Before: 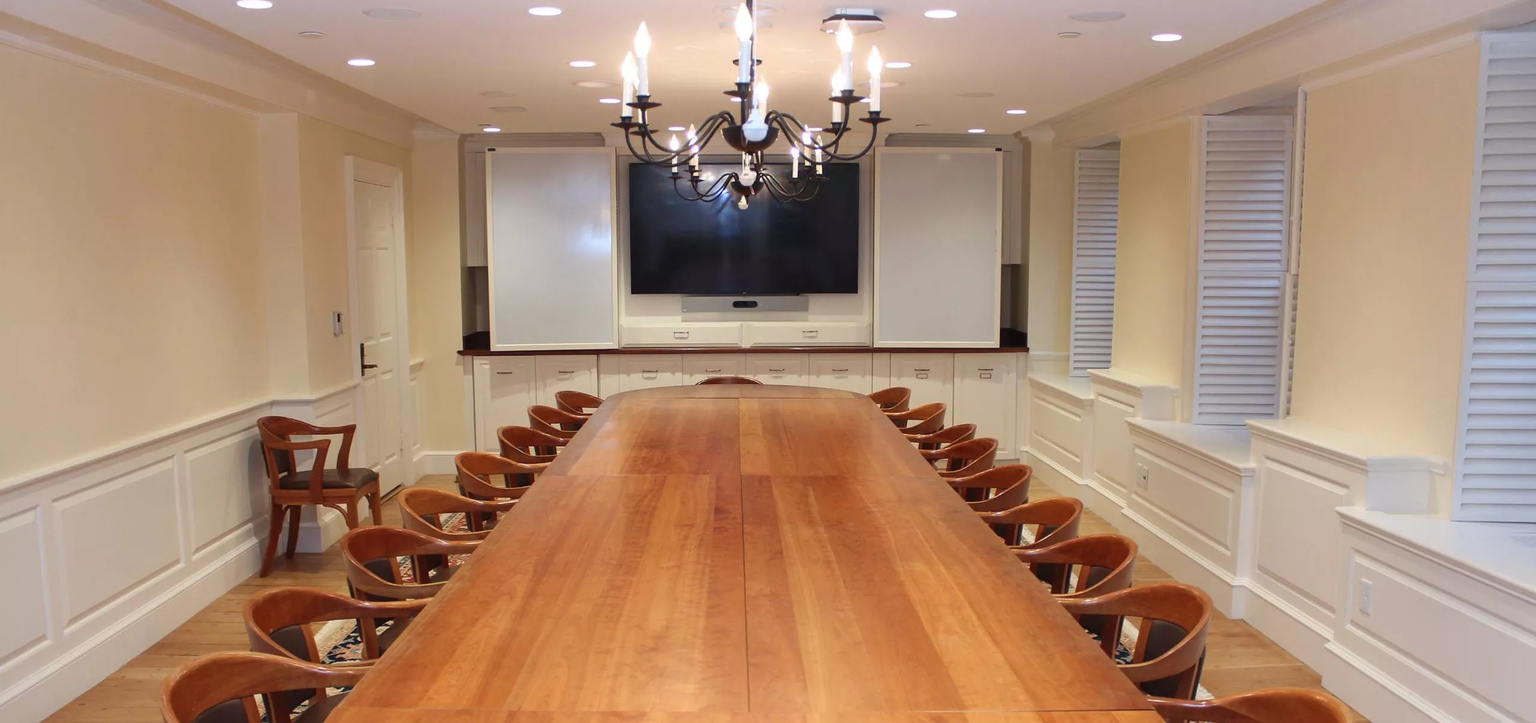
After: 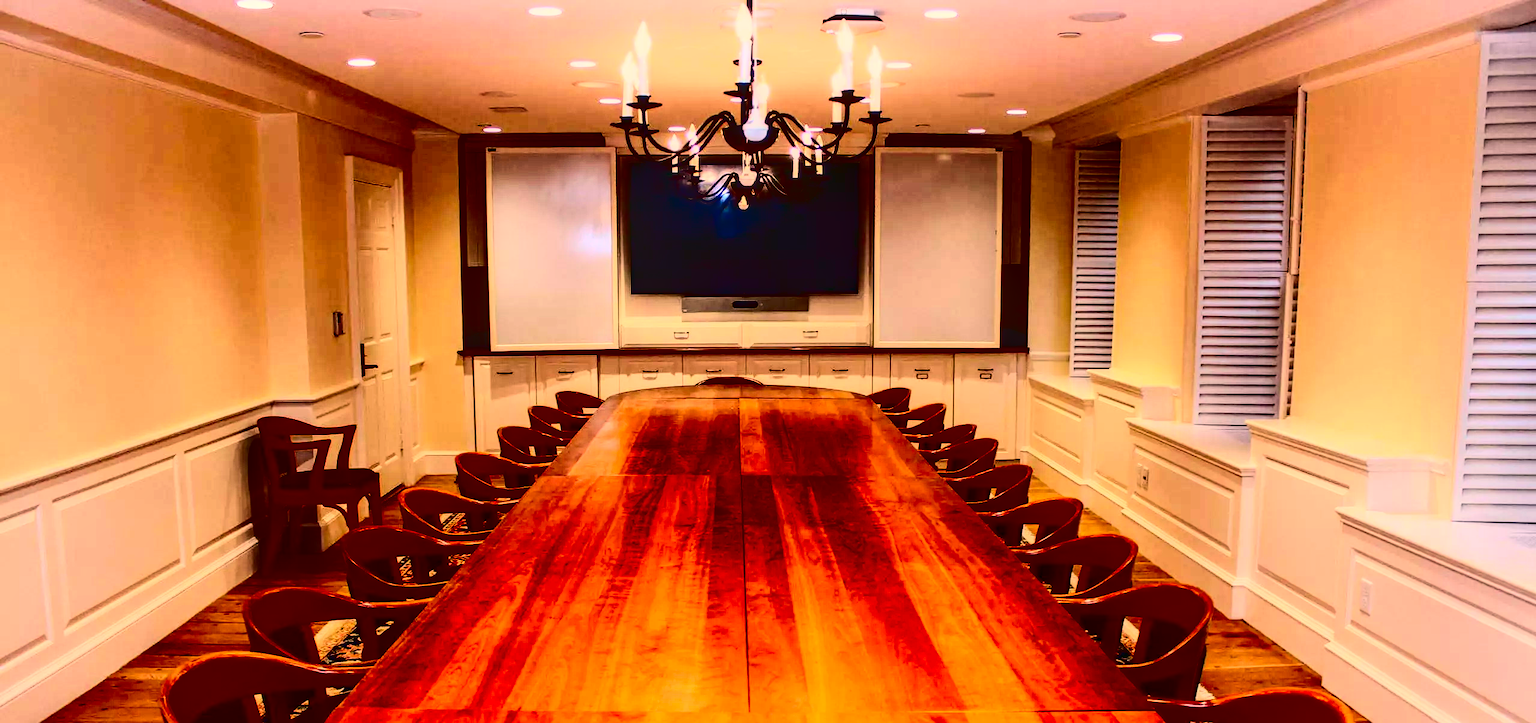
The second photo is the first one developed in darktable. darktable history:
local contrast: on, module defaults
contrast brightness saturation: contrast 0.77, brightness -1, saturation 1
white balance: red 1.127, blue 0.943
